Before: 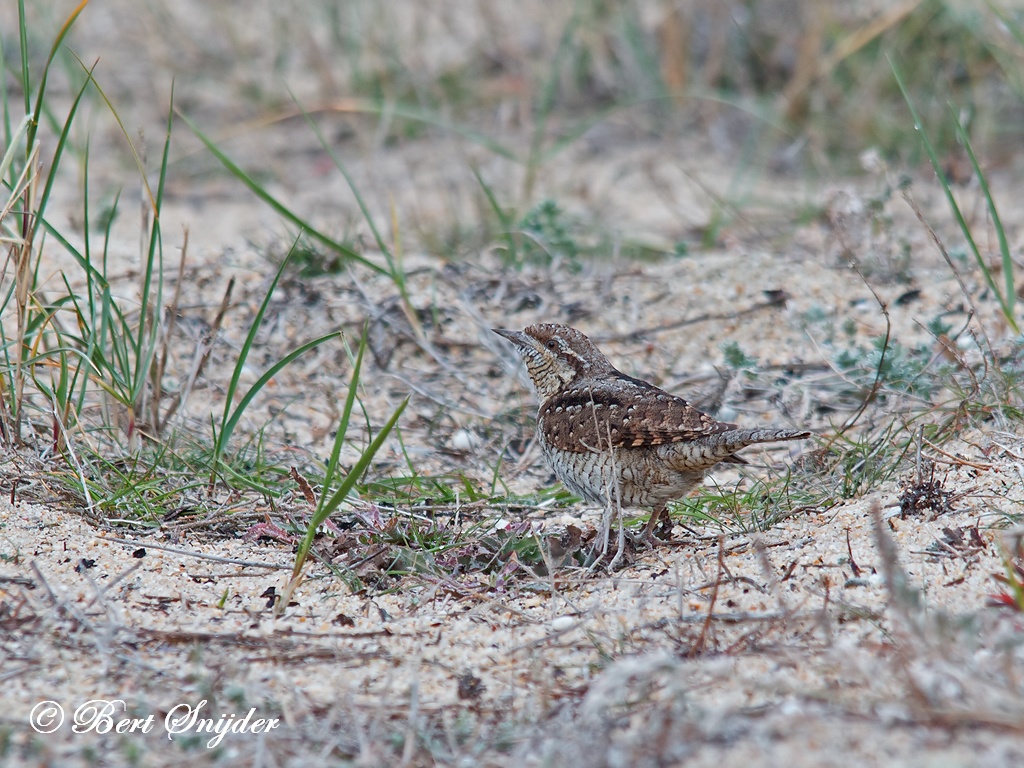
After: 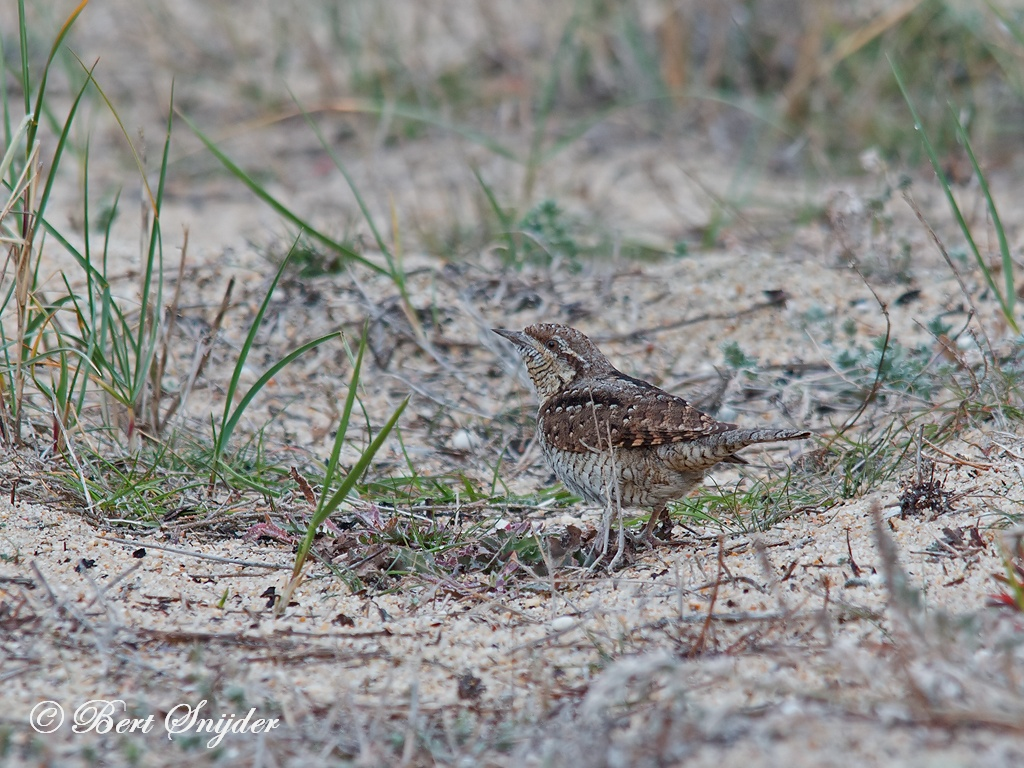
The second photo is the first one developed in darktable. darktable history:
exposure: exposure 0.491 EV, compensate exposure bias true, compensate highlight preservation false
